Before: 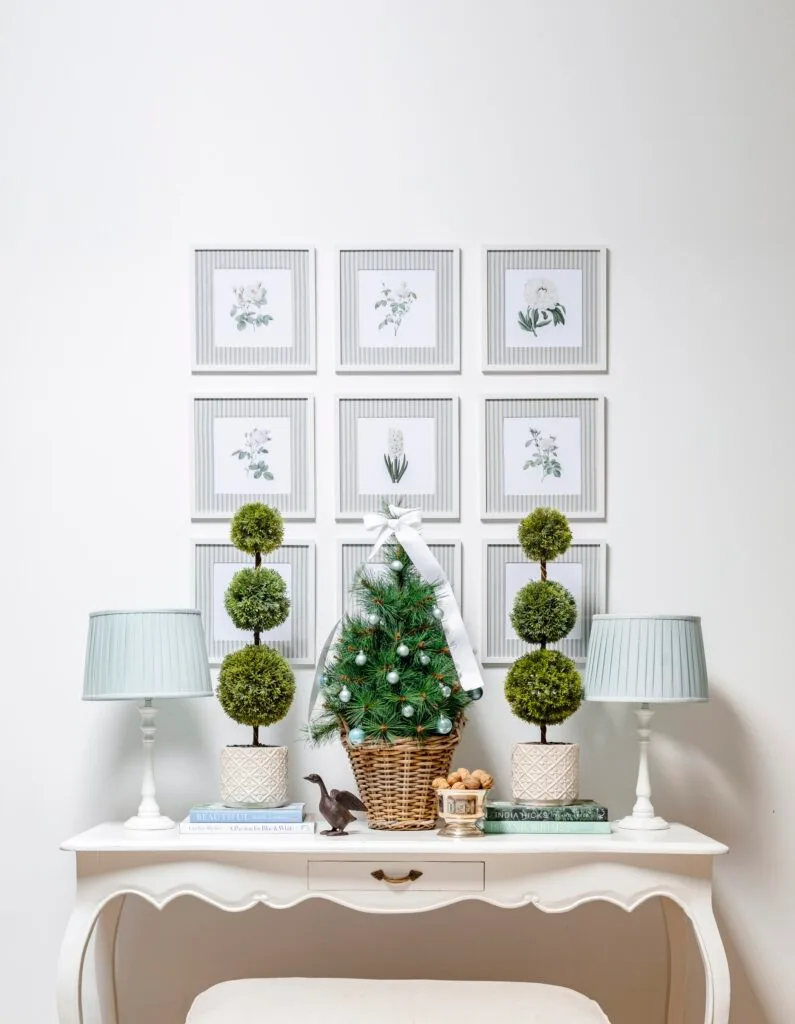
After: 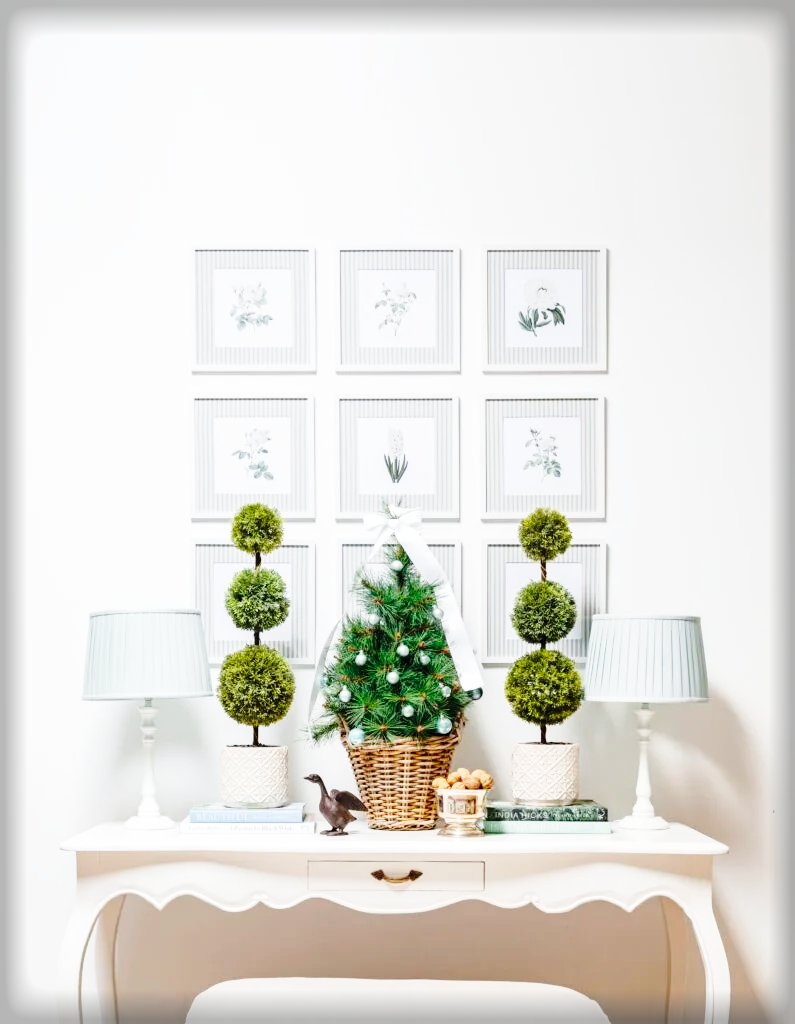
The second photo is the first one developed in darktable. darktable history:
base curve: curves: ch0 [(0, 0) (0.028, 0.03) (0.121, 0.232) (0.46, 0.748) (0.859, 0.968) (1, 1)], preserve colors none
vignetting: fall-off start 93.19%, fall-off radius 5.82%, automatic ratio true, width/height ratio 1.33, shape 0.046
